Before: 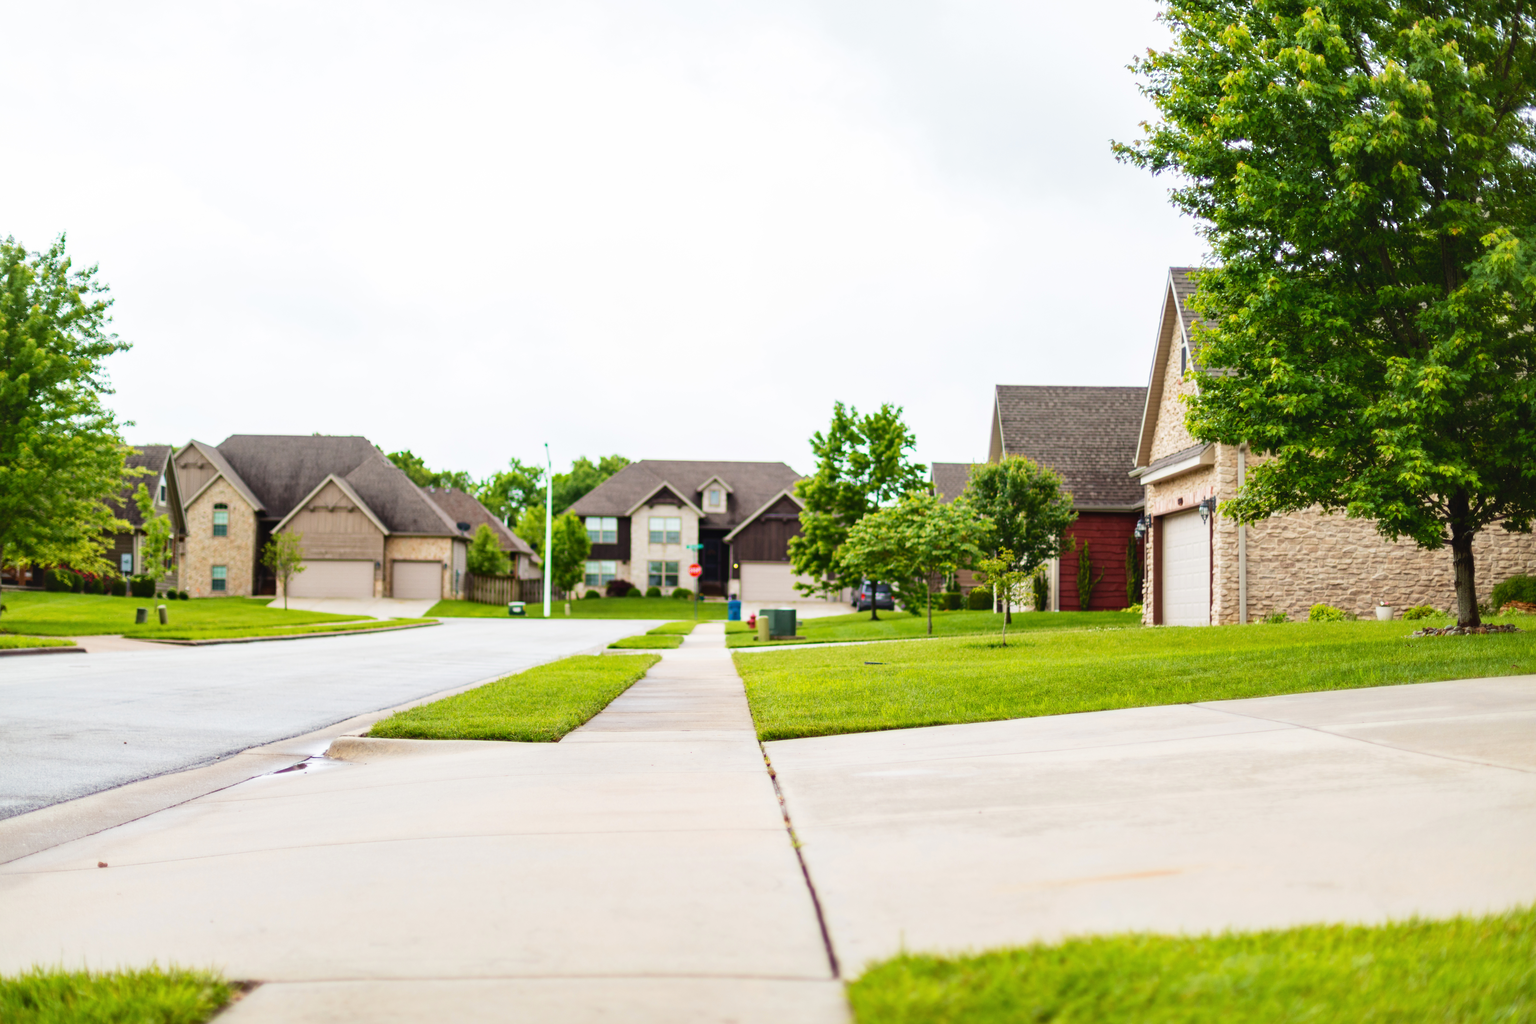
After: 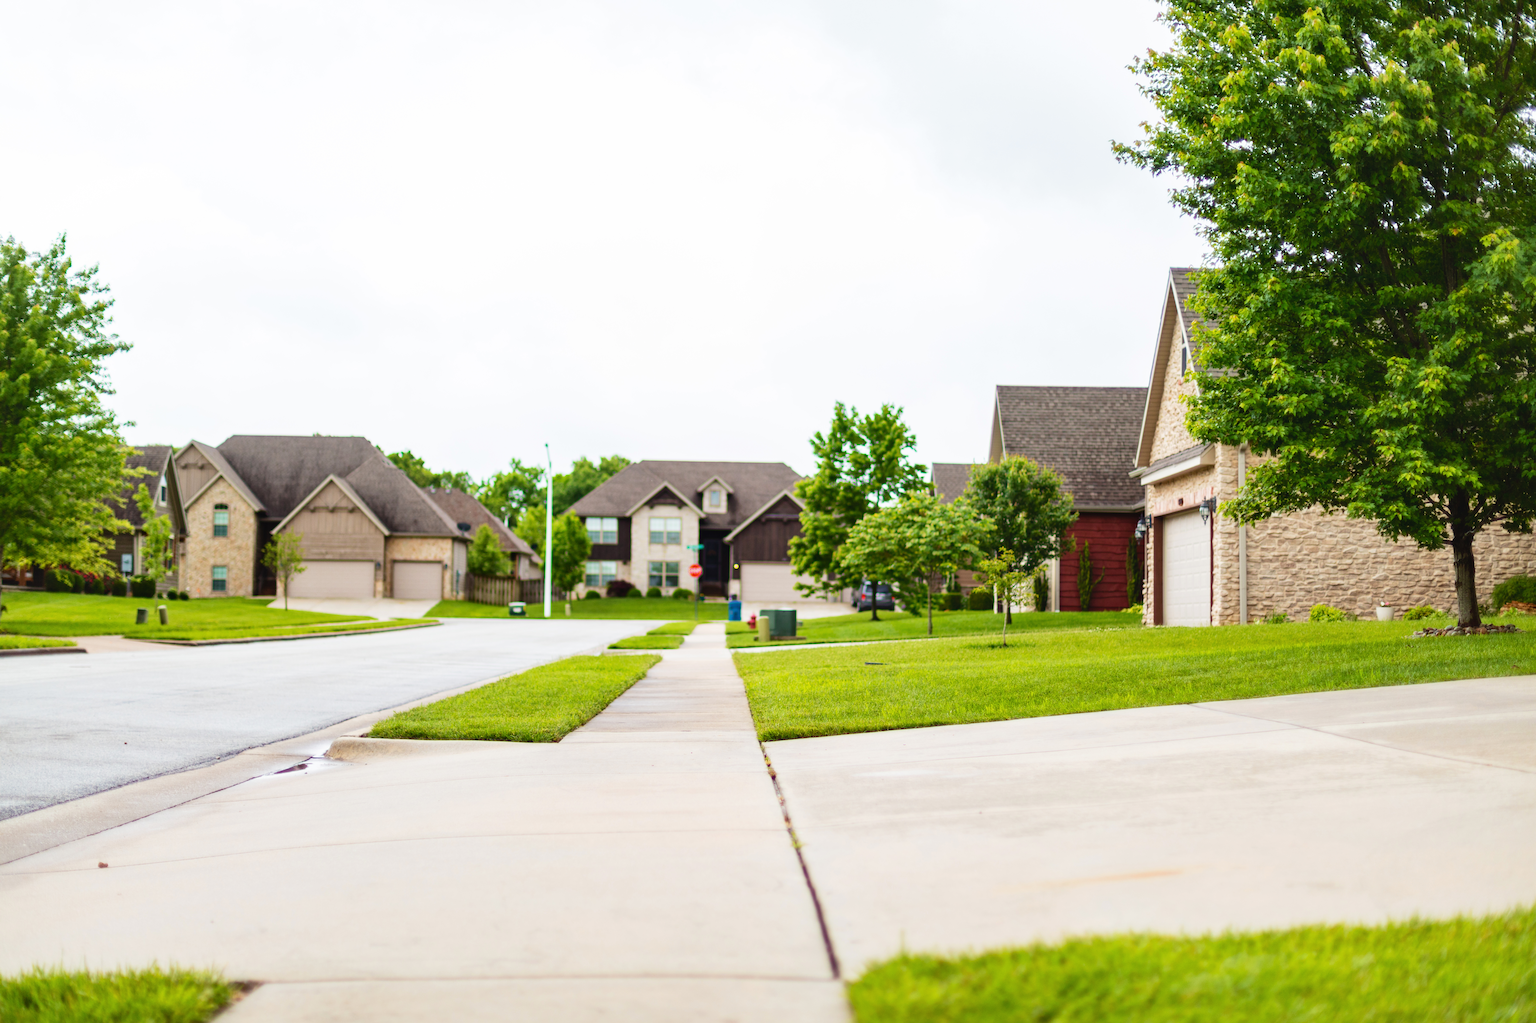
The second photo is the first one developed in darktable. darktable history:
sharpen: amount 0.208
